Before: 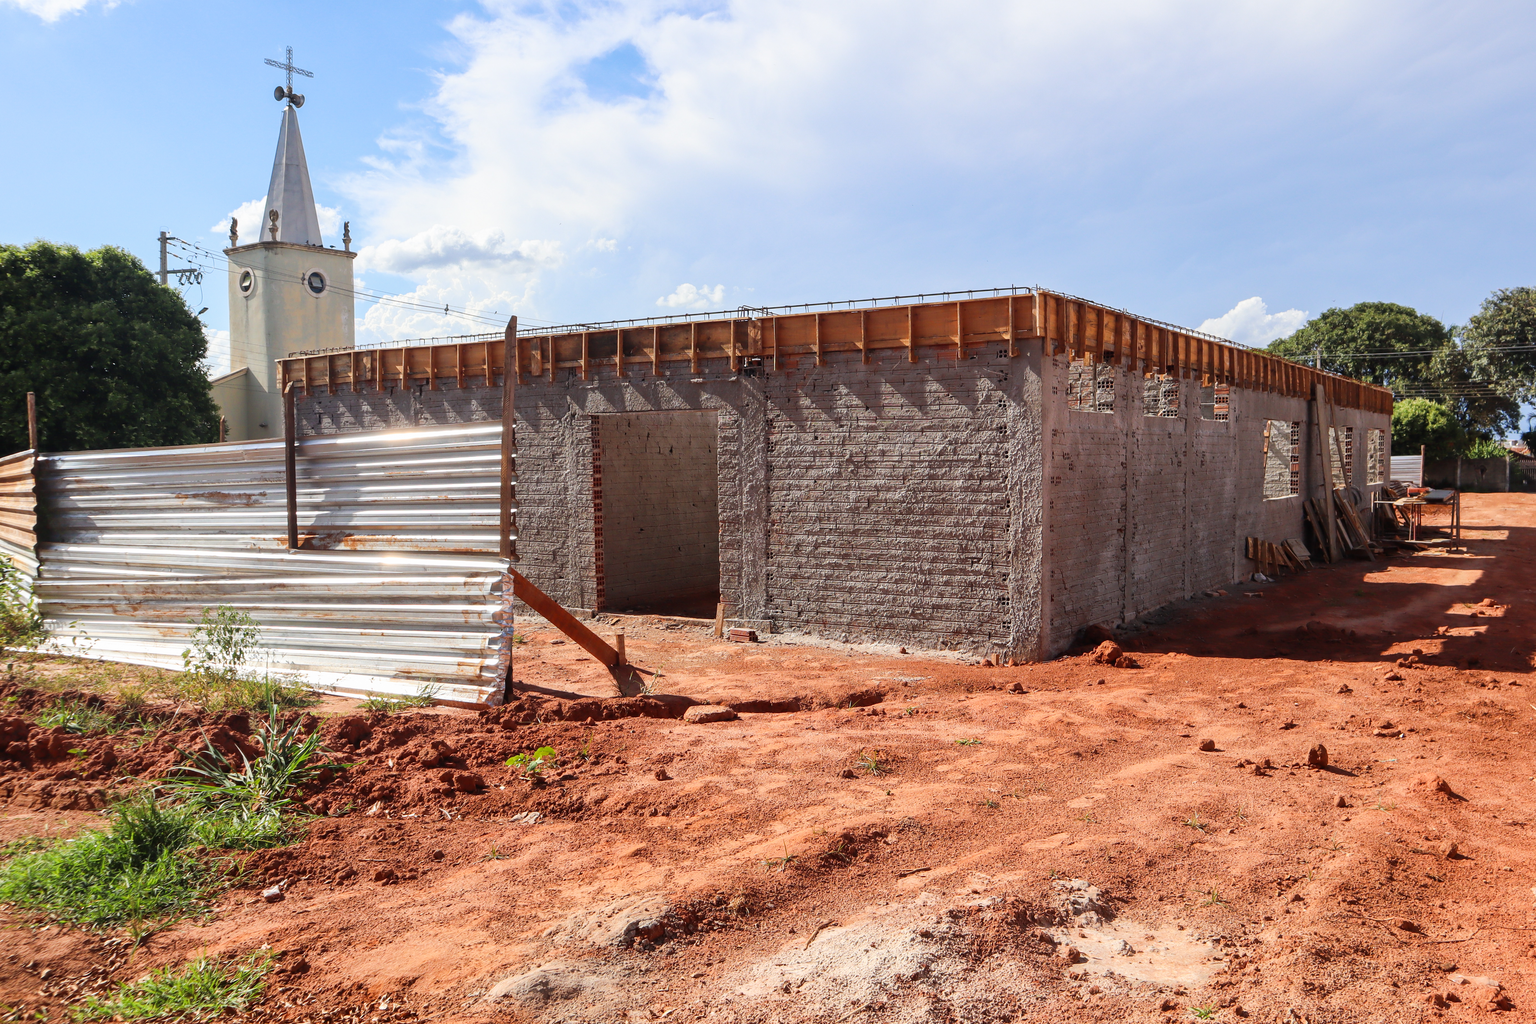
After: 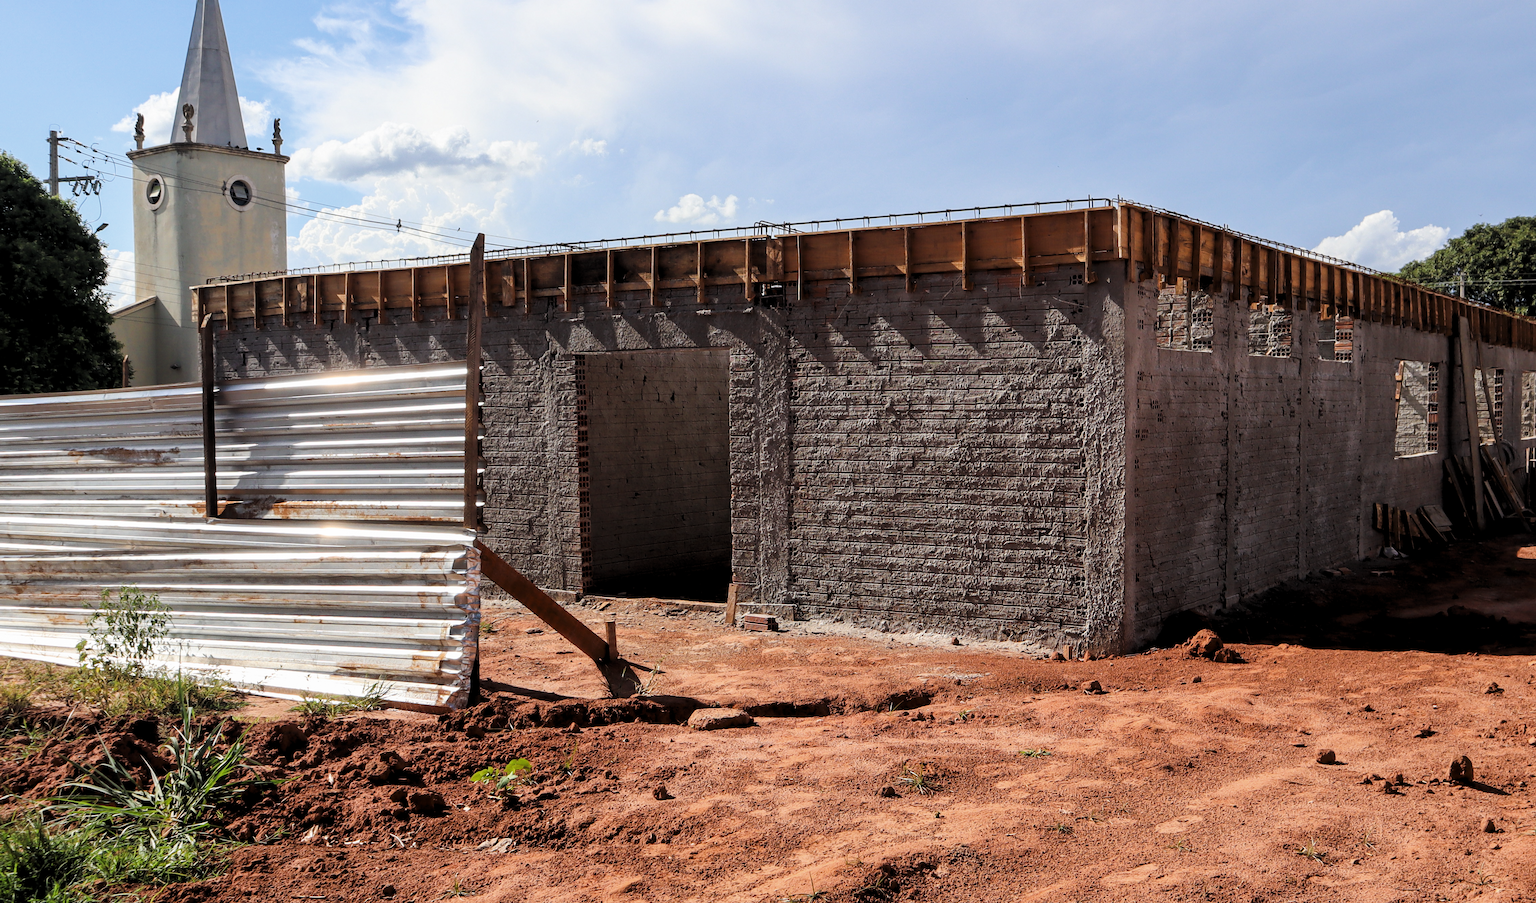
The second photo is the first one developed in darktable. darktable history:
levels: levels [0.116, 0.574, 1]
crop: left 7.806%, top 12.191%, right 10.177%, bottom 15.416%
